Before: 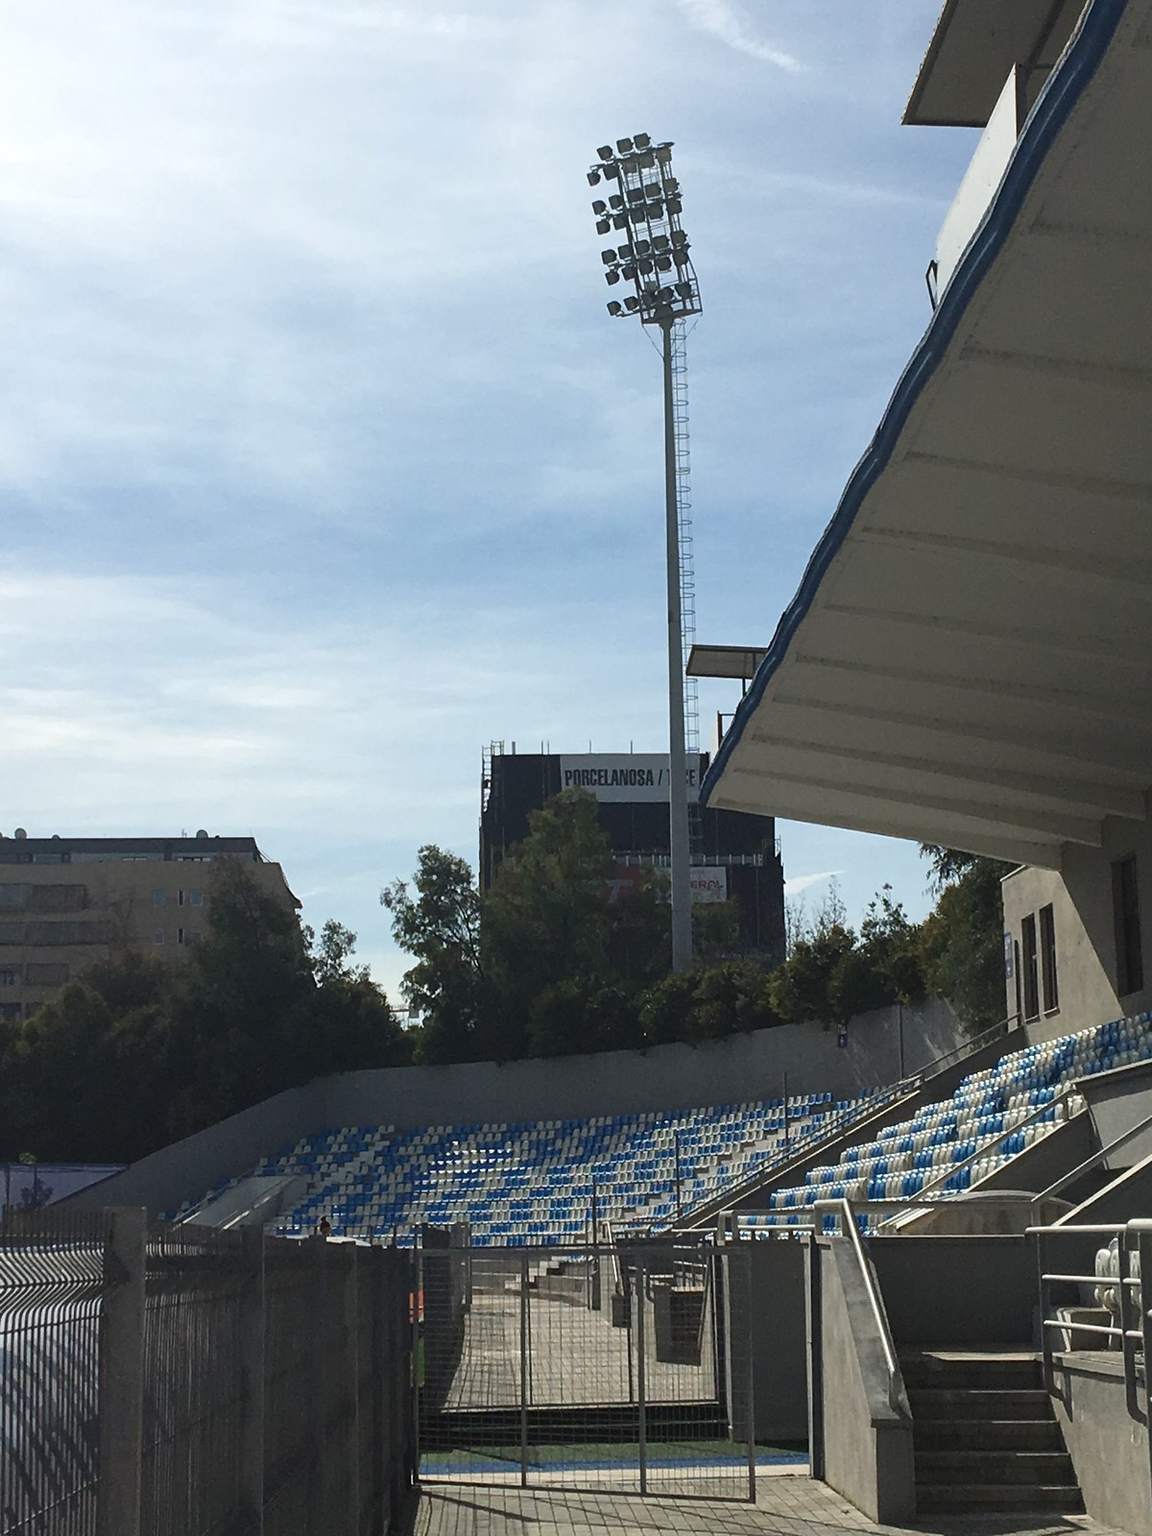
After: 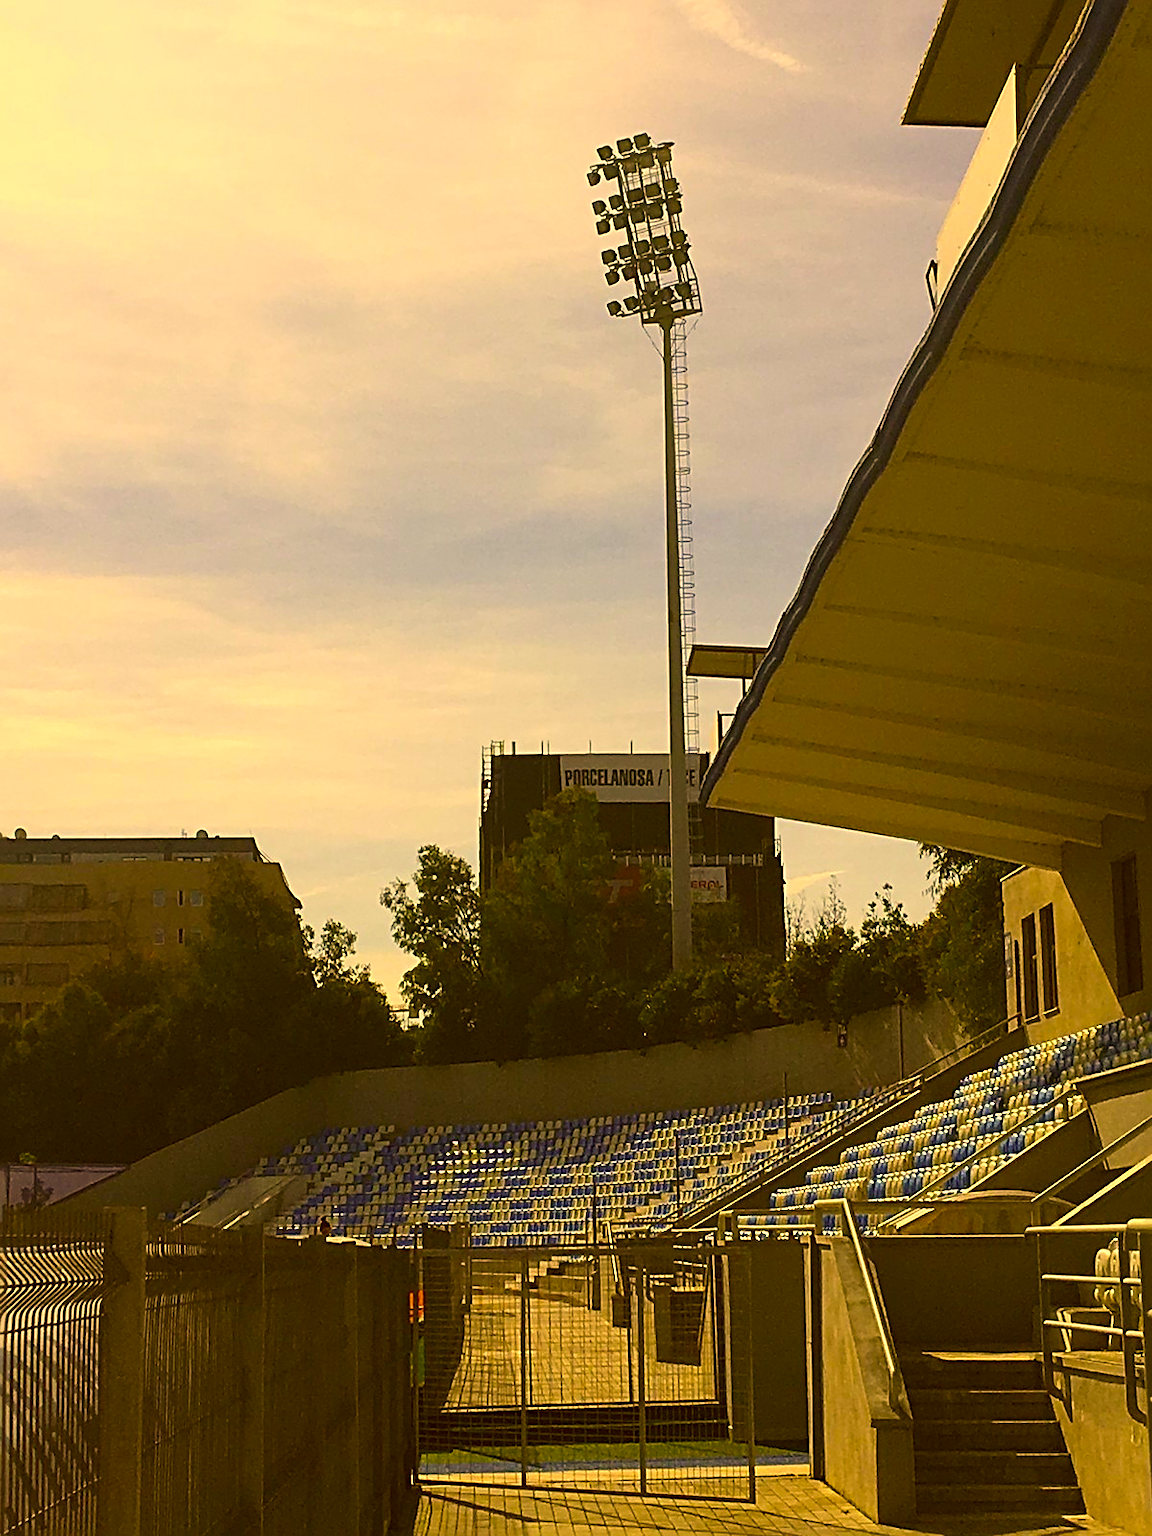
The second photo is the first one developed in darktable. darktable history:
color correction: highlights a* 10.92, highlights b* 30.52, shadows a* 2.89, shadows b* 17.89, saturation 1.75
sharpen: radius 2.534, amount 0.62
